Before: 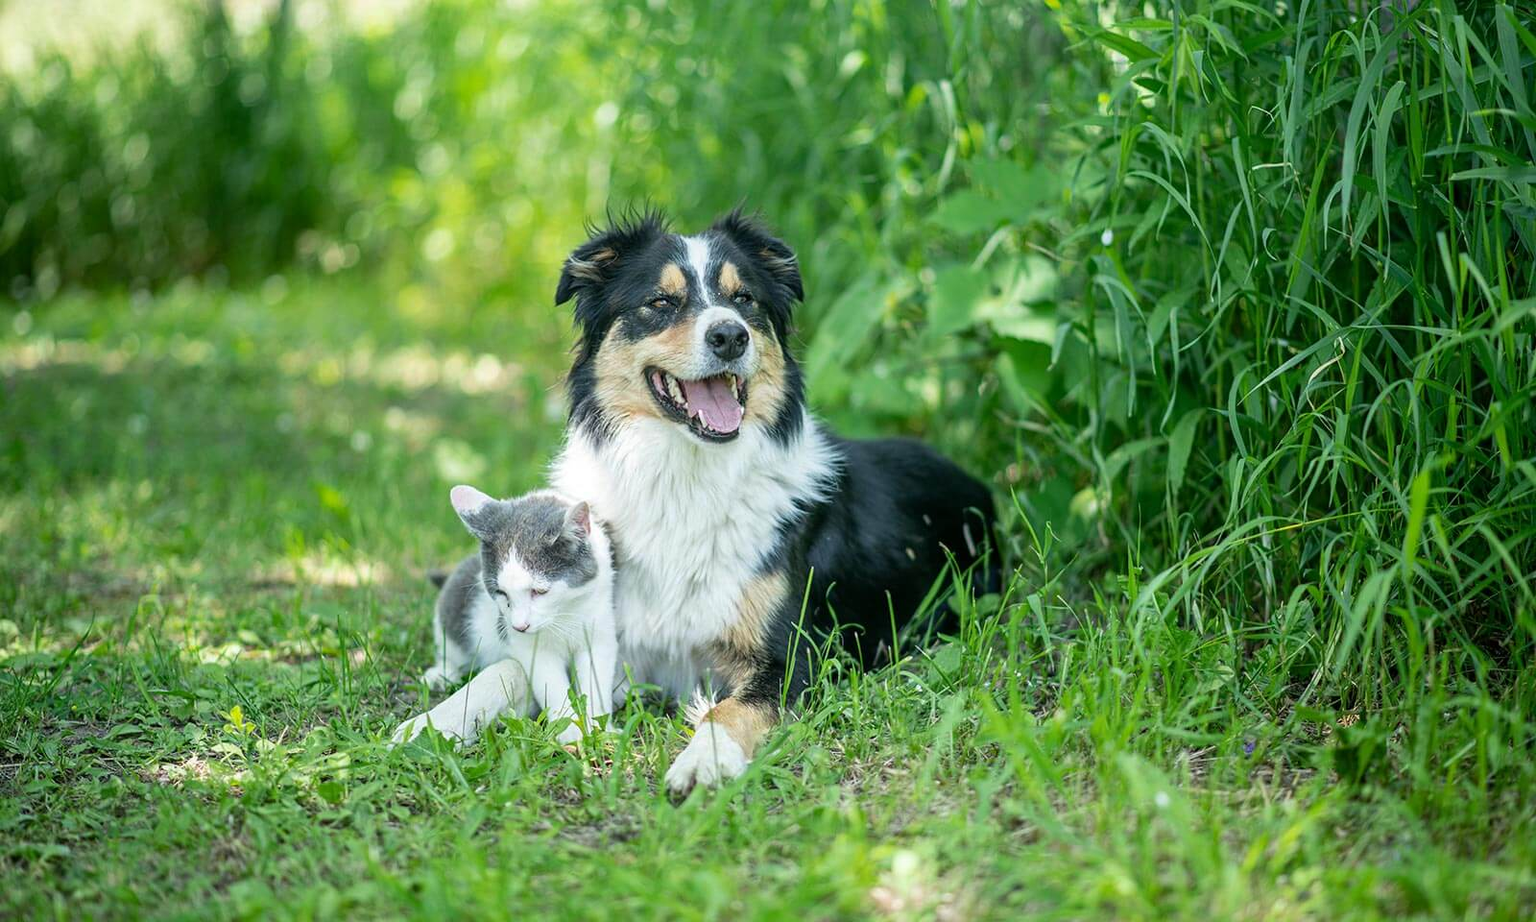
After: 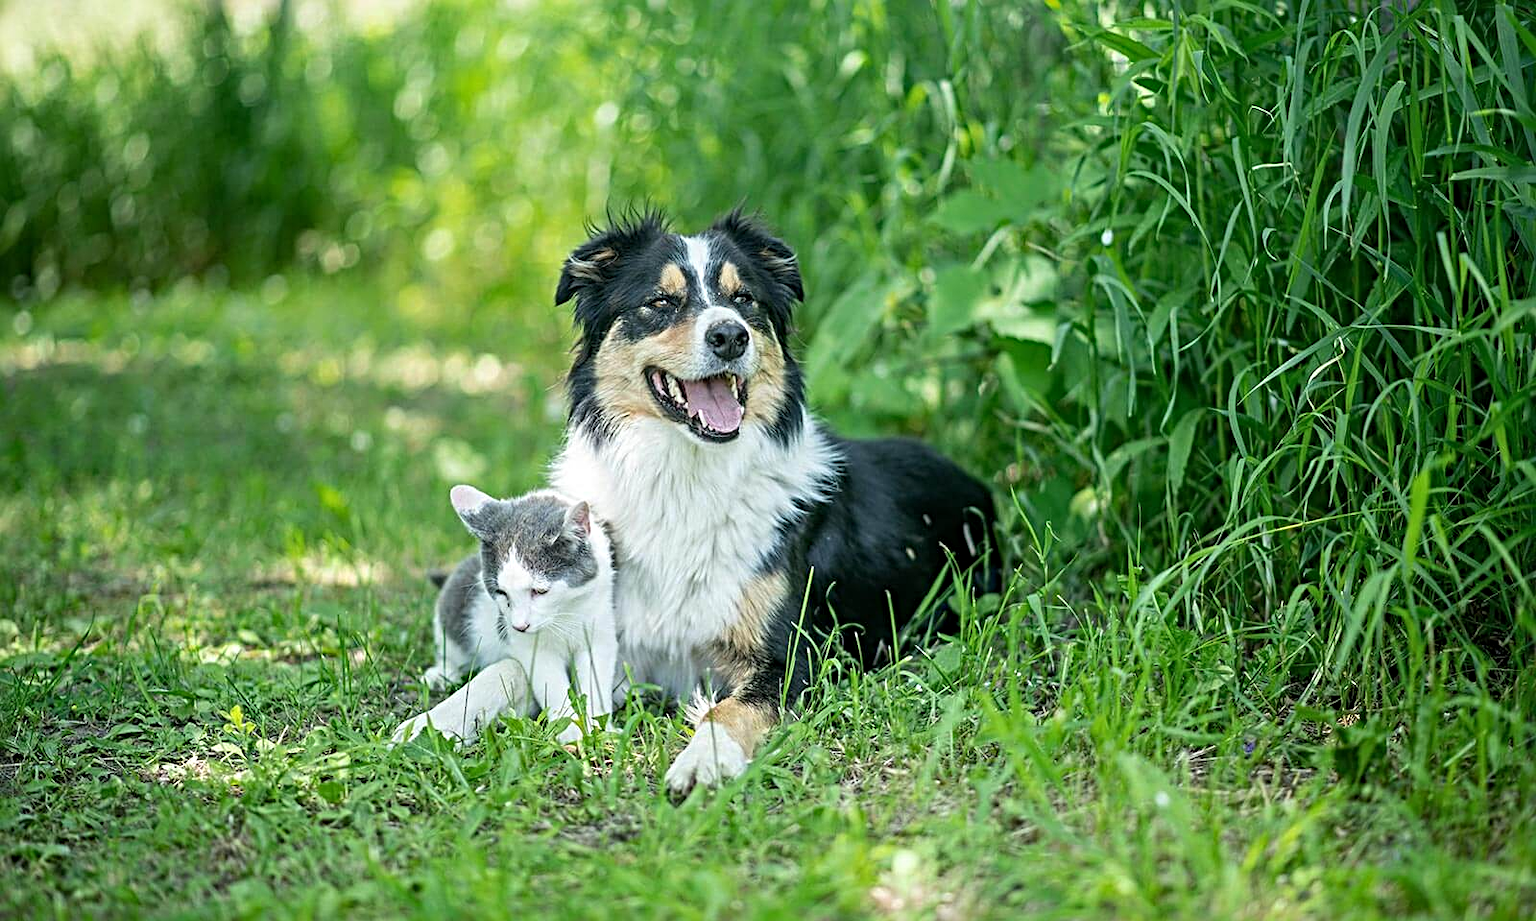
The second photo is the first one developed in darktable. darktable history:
sharpen: radius 4.853
